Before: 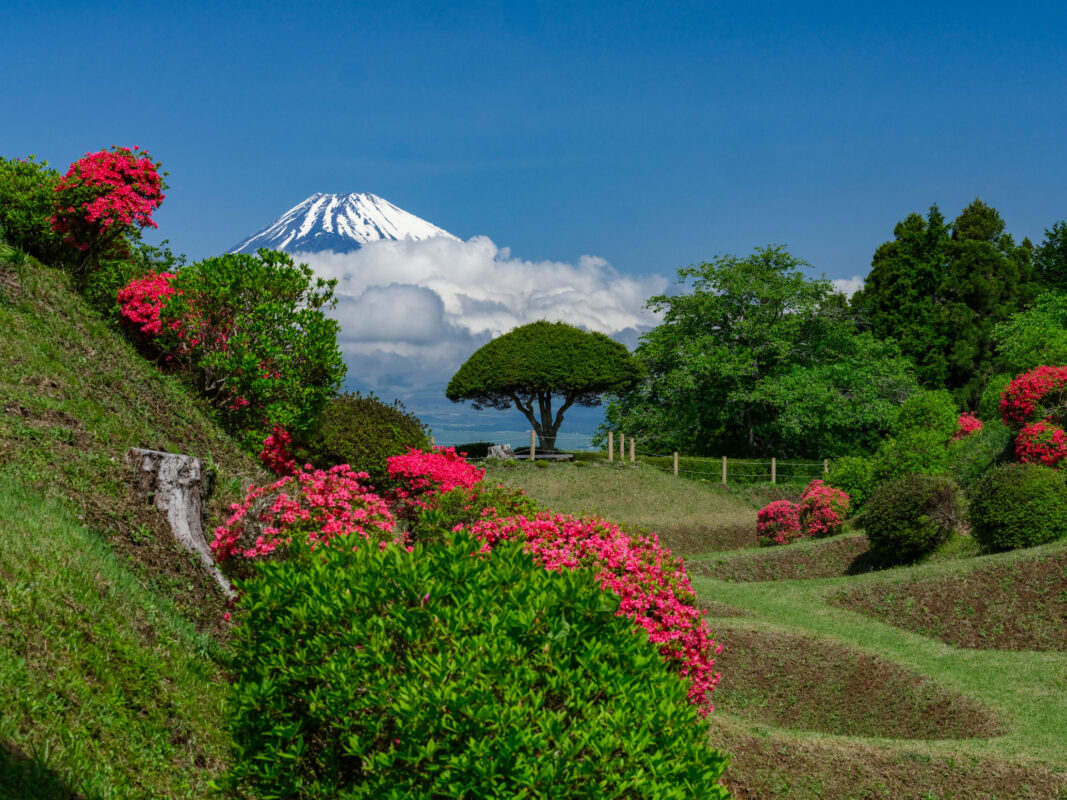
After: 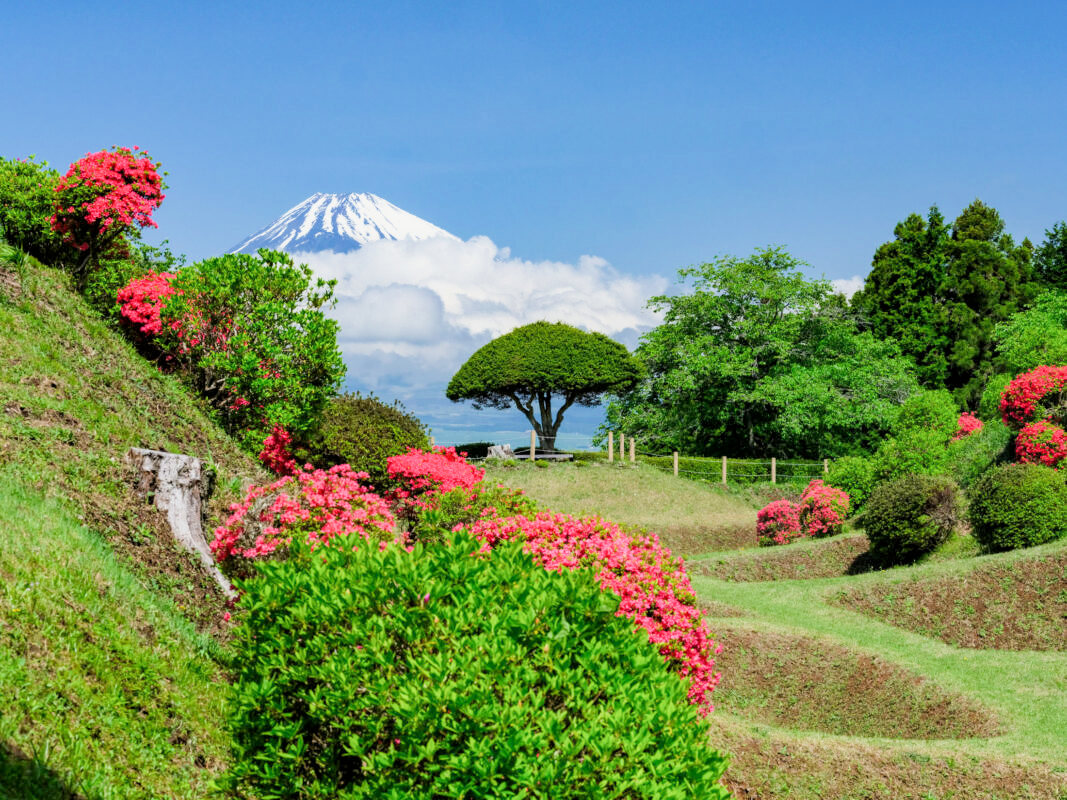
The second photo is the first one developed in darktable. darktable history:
exposure: black level correction 0.001, exposure 1.646 EV, compensate exposure bias true, compensate highlight preservation false
filmic rgb: black relative exposure -7.32 EV, white relative exposure 5.09 EV, hardness 3.2
